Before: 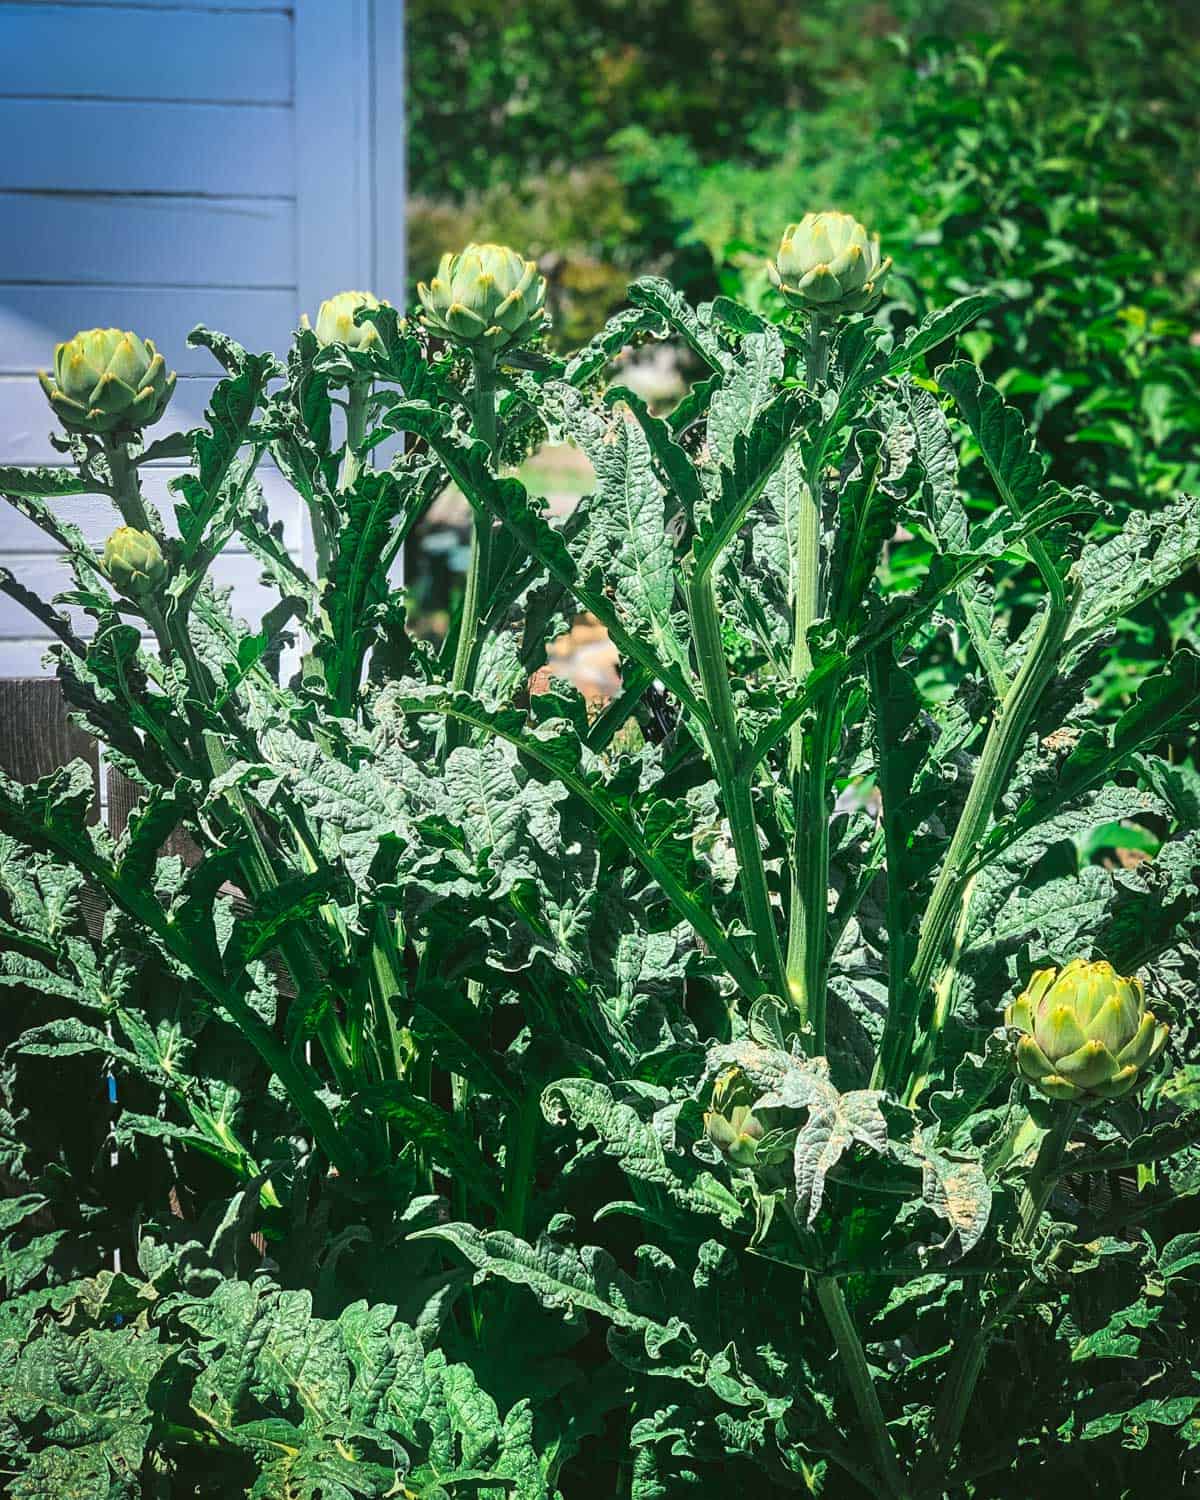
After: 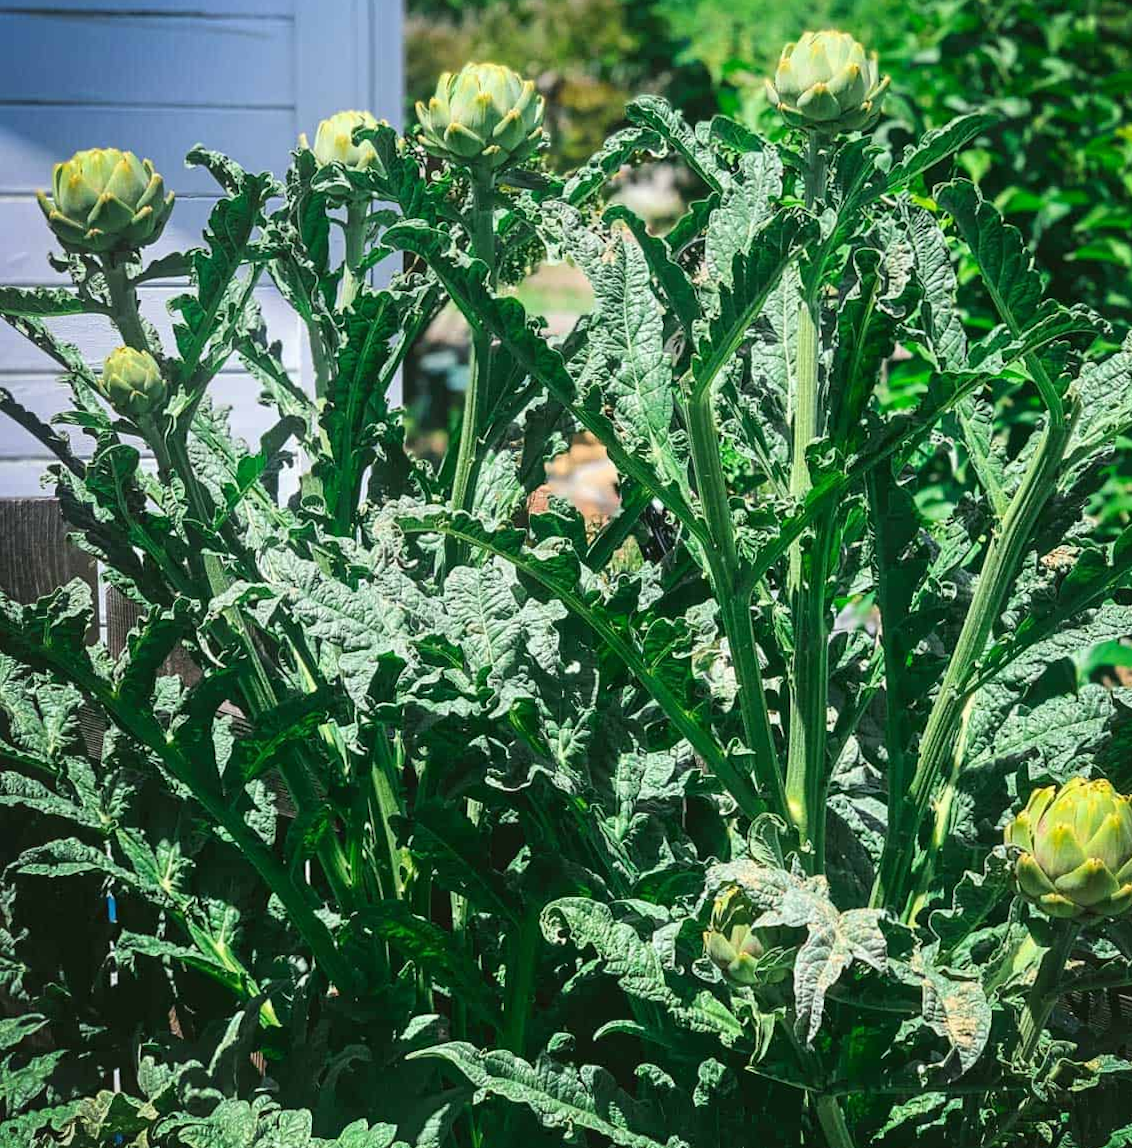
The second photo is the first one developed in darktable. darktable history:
crop and rotate: angle 0.094°, top 12.013%, right 5.452%, bottom 11.26%
